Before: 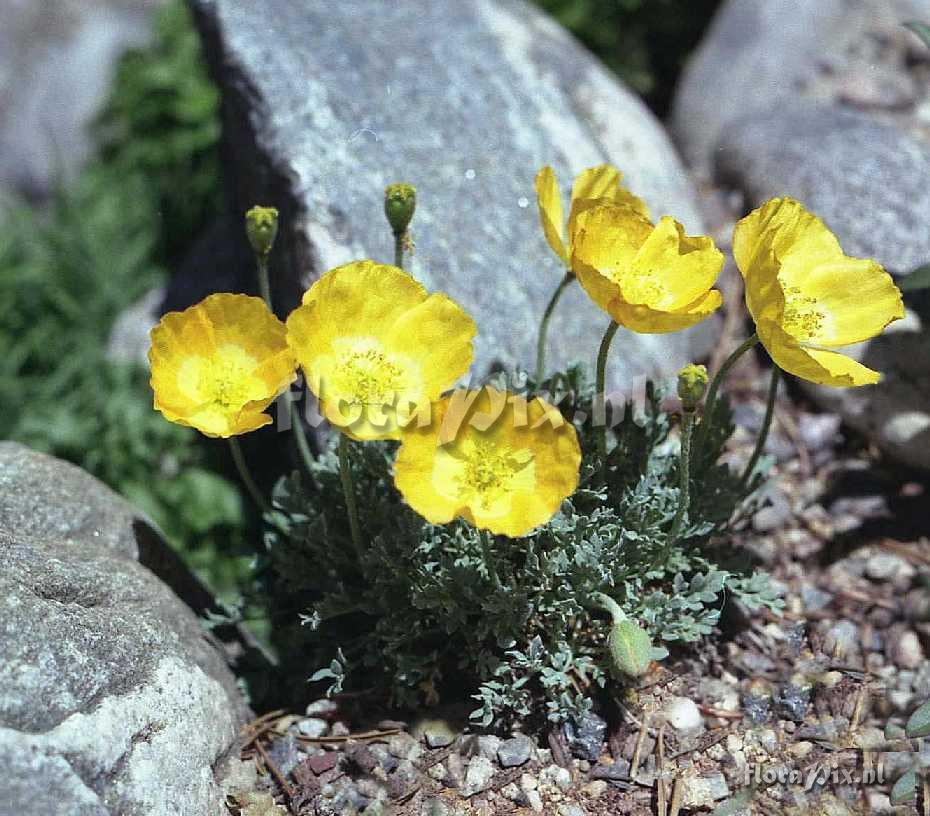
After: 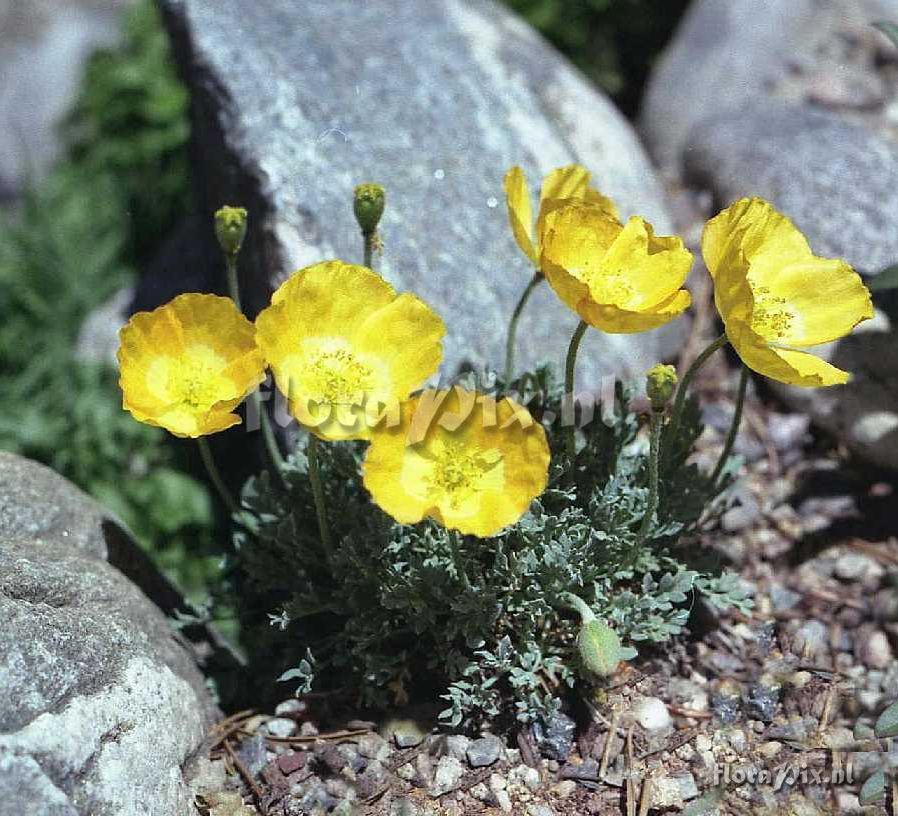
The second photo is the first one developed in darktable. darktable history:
crop and rotate: left 3.436%
